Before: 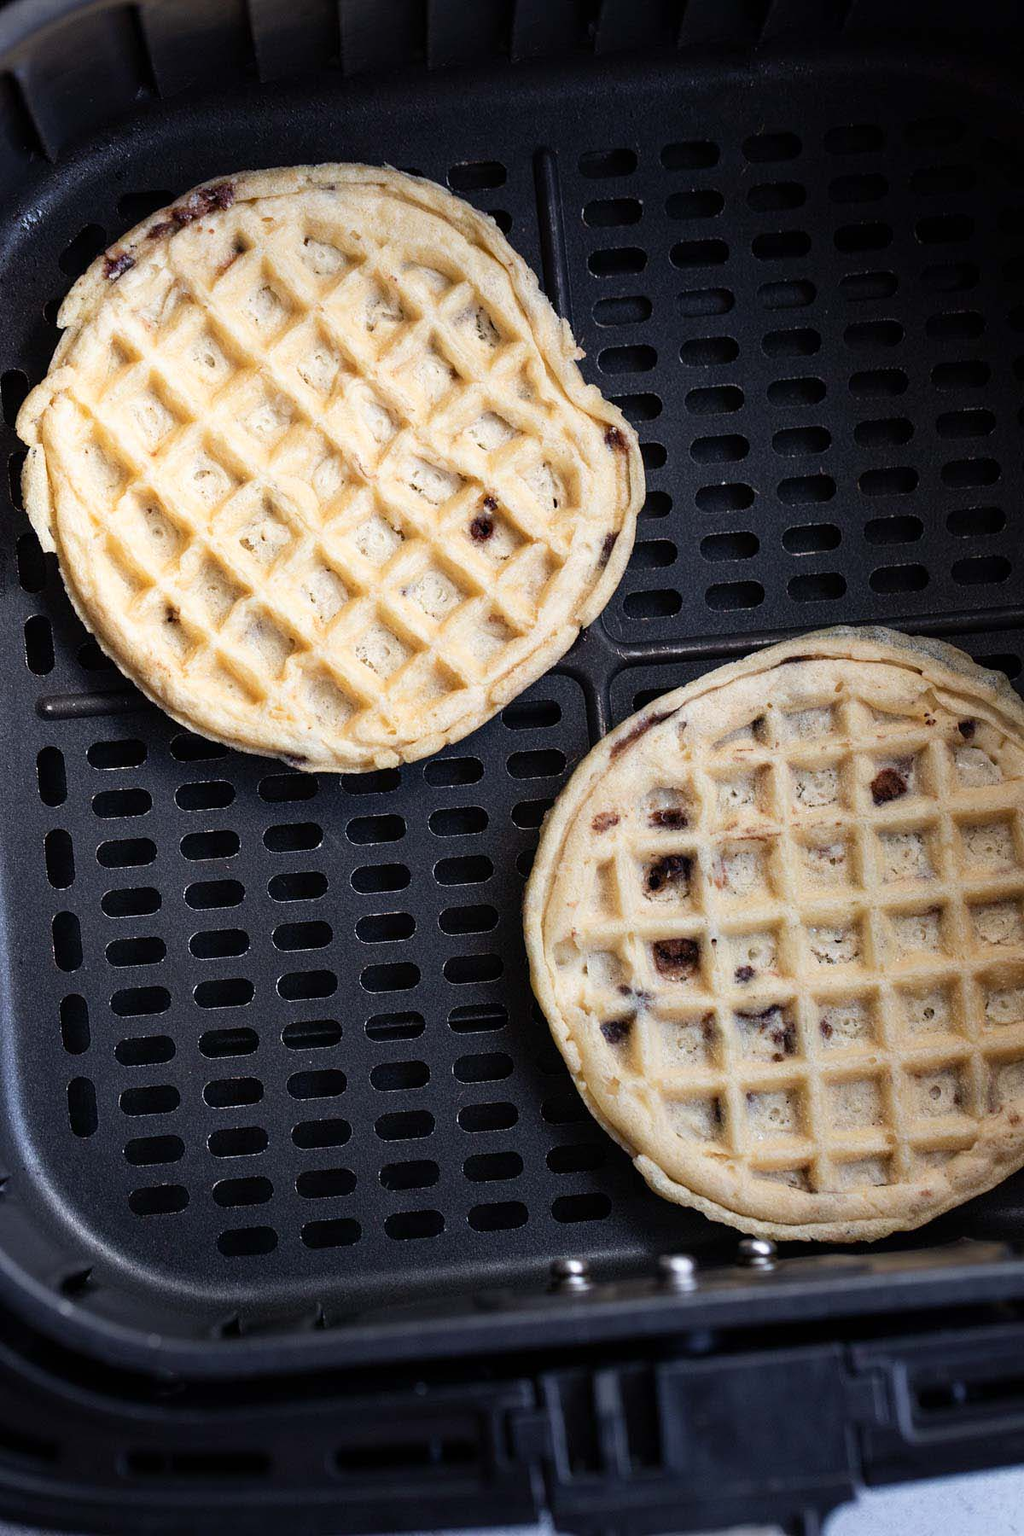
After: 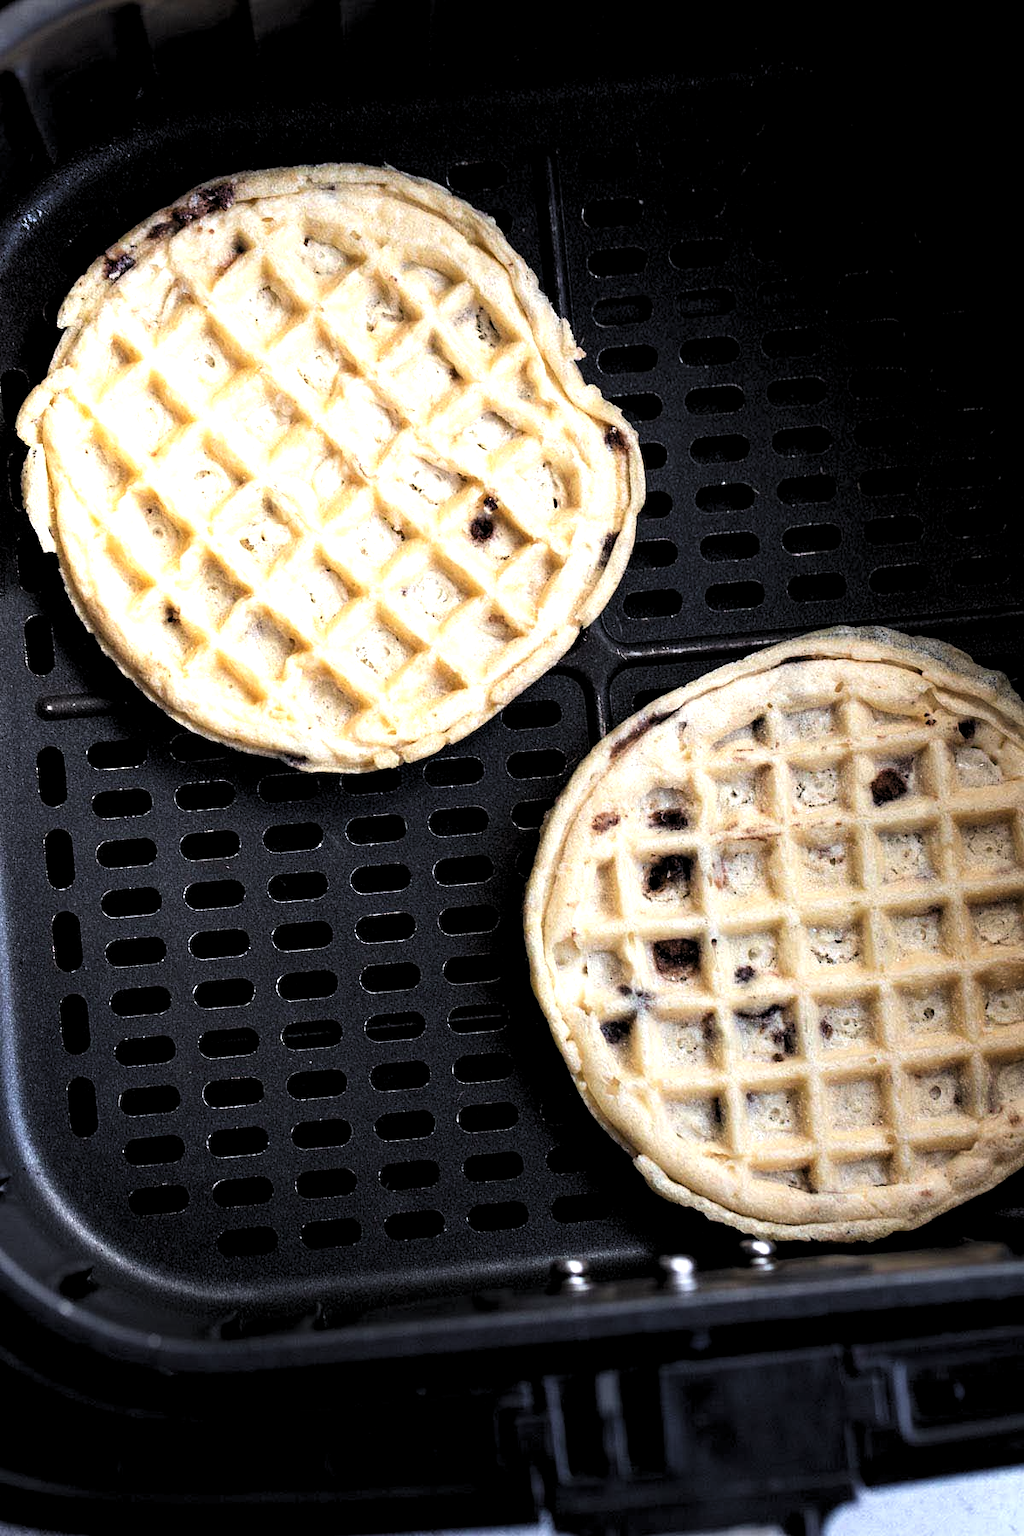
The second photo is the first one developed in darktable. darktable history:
levels: levels [0.116, 0.574, 1]
exposure: exposure 0.636 EV, compensate highlight preservation false
